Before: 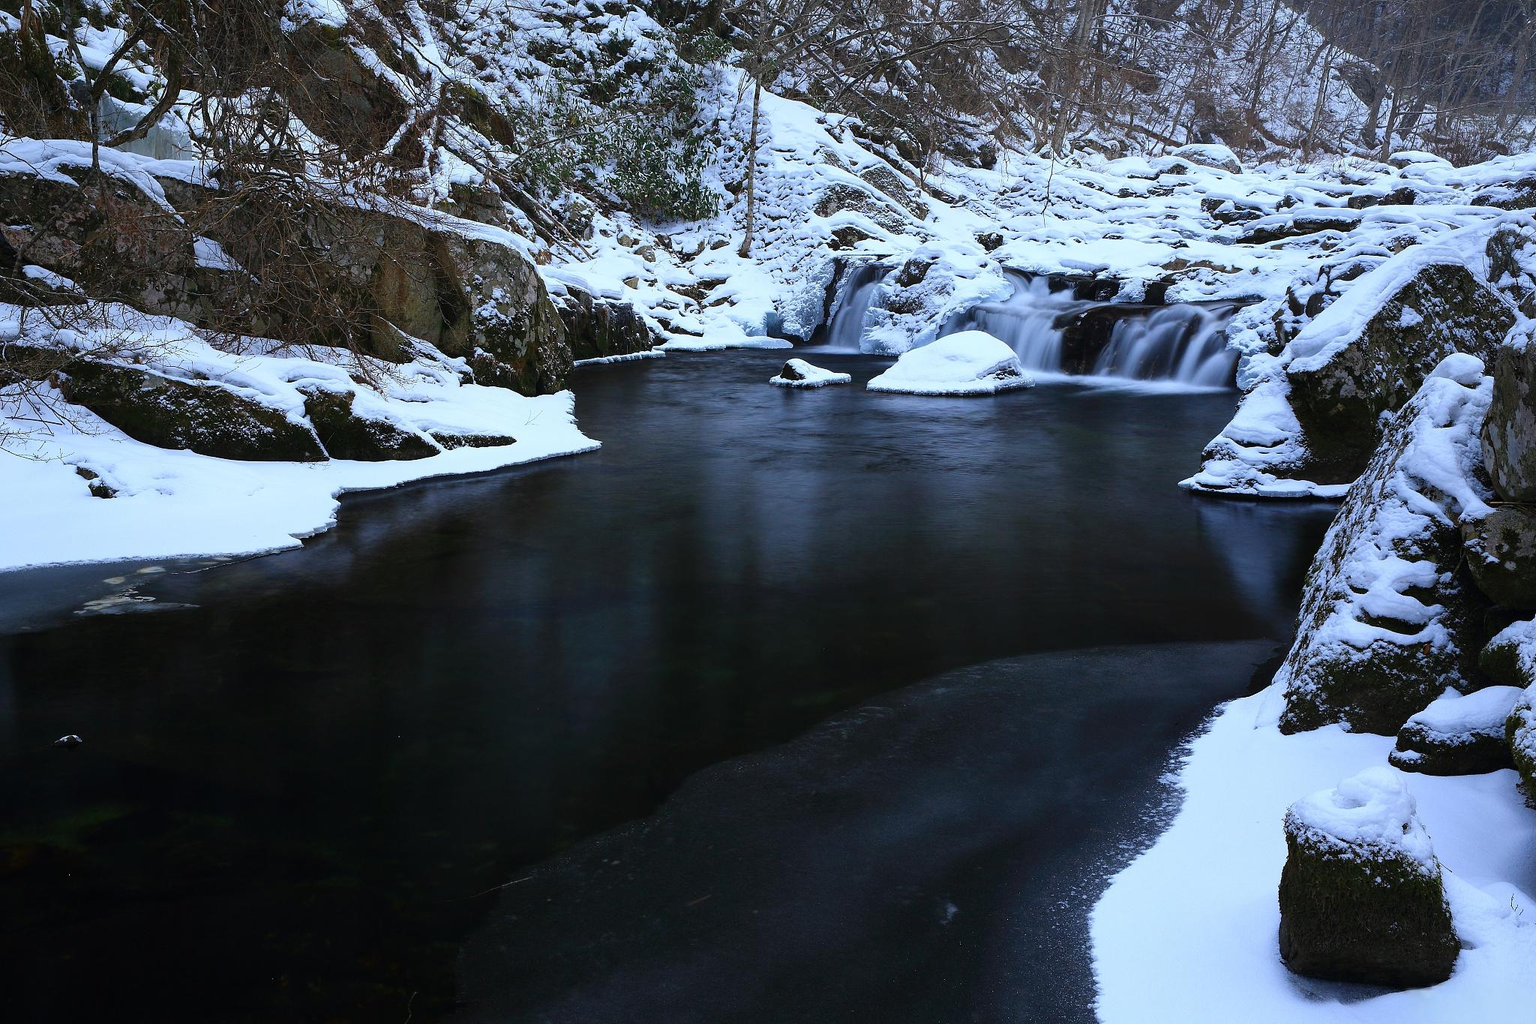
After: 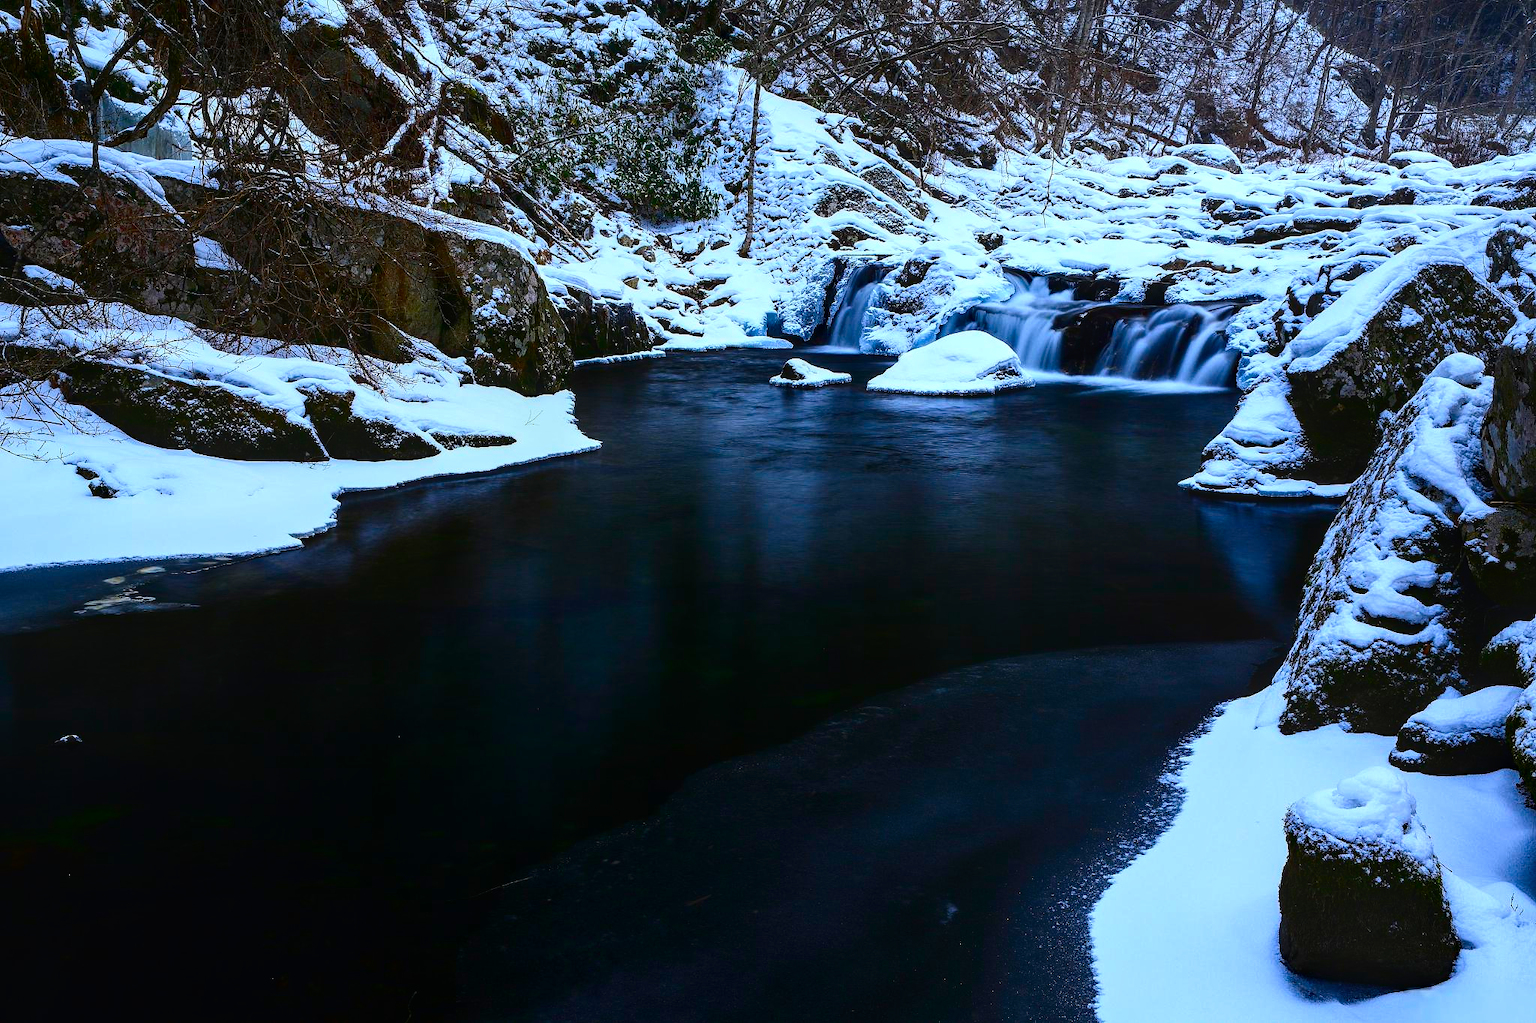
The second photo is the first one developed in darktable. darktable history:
contrast brightness saturation: contrast 0.199, brightness -0.112, saturation 0.103
local contrast: detail 130%
color balance rgb: perceptual saturation grading › global saturation 30.56%, global vibrance 26.452%, contrast 5.942%
